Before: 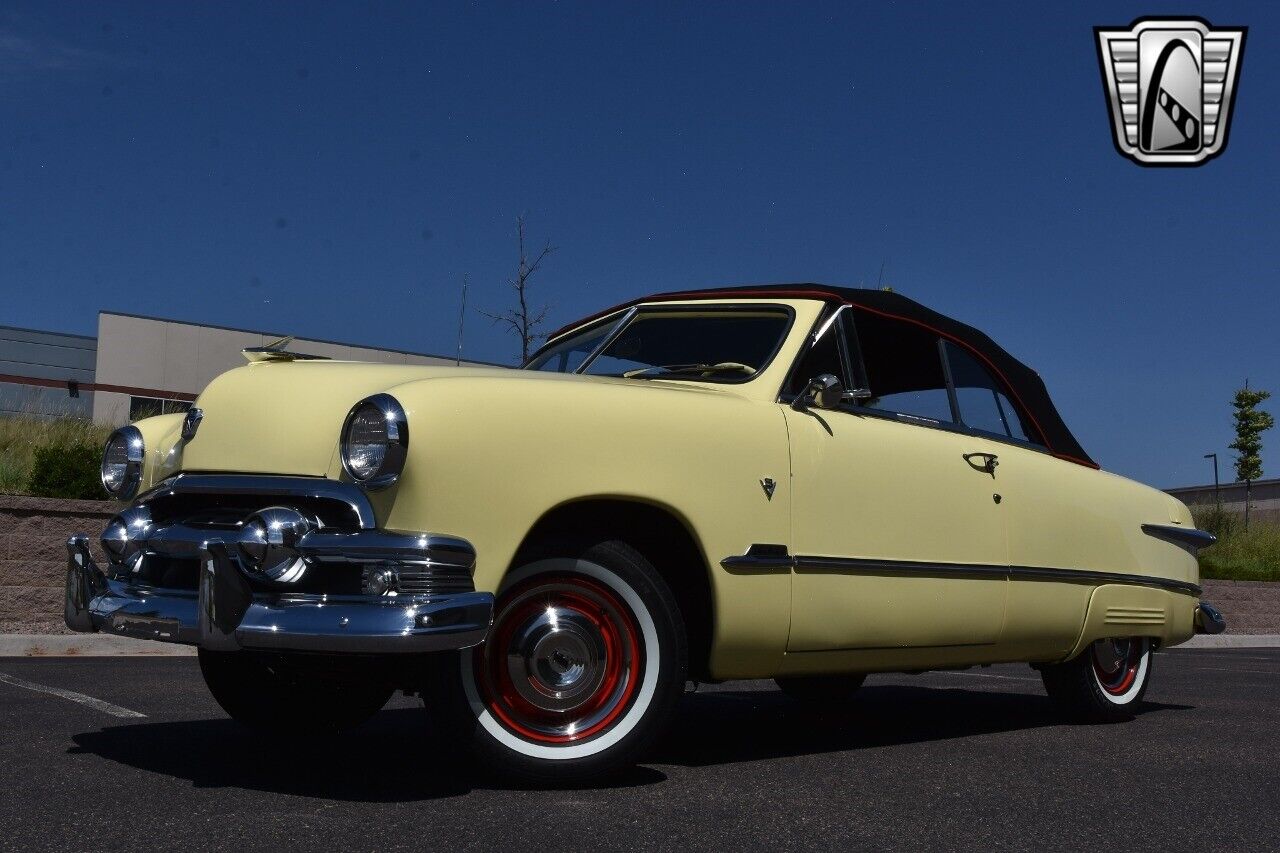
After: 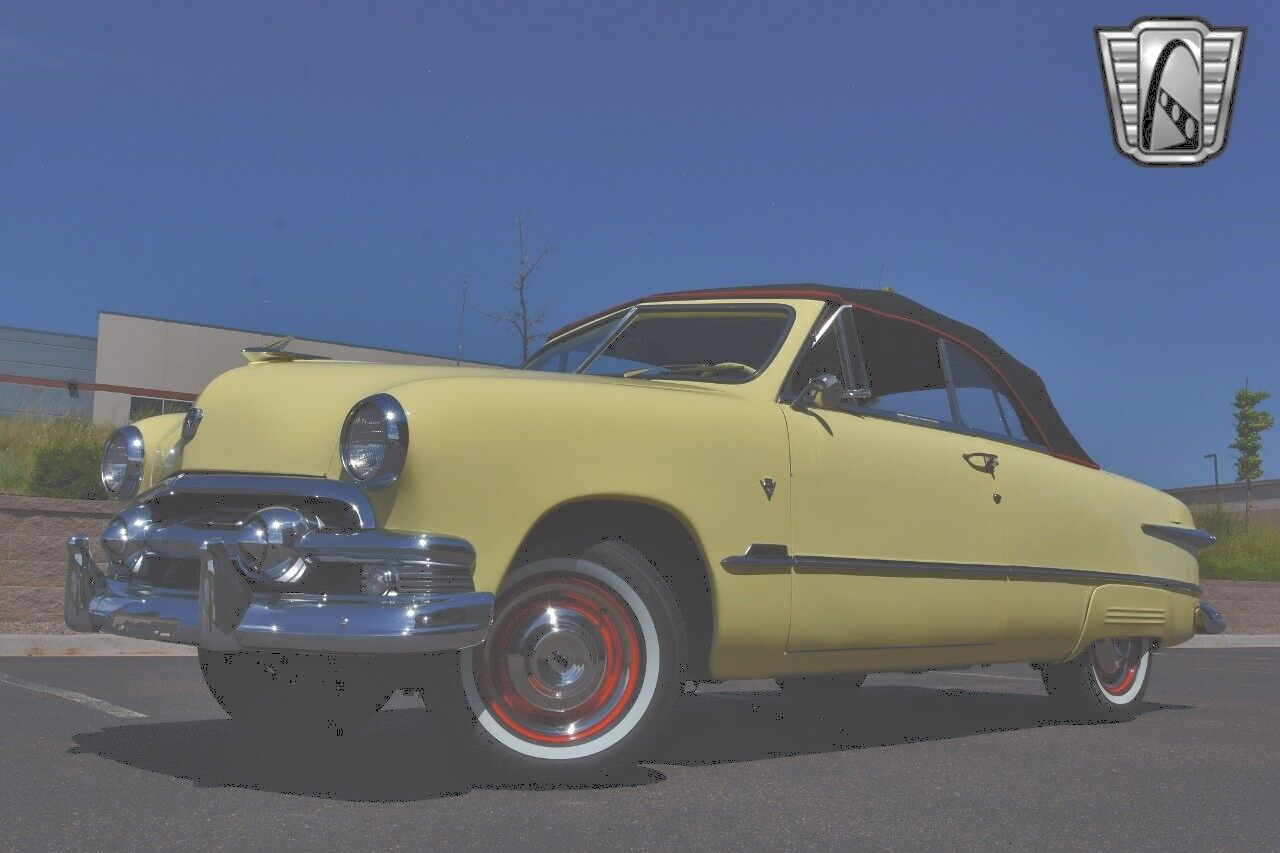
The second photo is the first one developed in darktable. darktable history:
local contrast: mode bilateral grid, contrast 25, coarseness 61, detail 152%, midtone range 0.2
tone curve: curves: ch0 [(0, 0) (0.003, 0.322) (0.011, 0.327) (0.025, 0.345) (0.044, 0.365) (0.069, 0.378) (0.1, 0.391) (0.136, 0.403) (0.177, 0.412) (0.224, 0.429) (0.277, 0.448) (0.335, 0.474) (0.399, 0.503) (0.468, 0.537) (0.543, 0.57) (0.623, 0.61) (0.709, 0.653) (0.801, 0.699) (0.898, 0.75) (1, 1)], color space Lab, independent channels, preserve colors none
